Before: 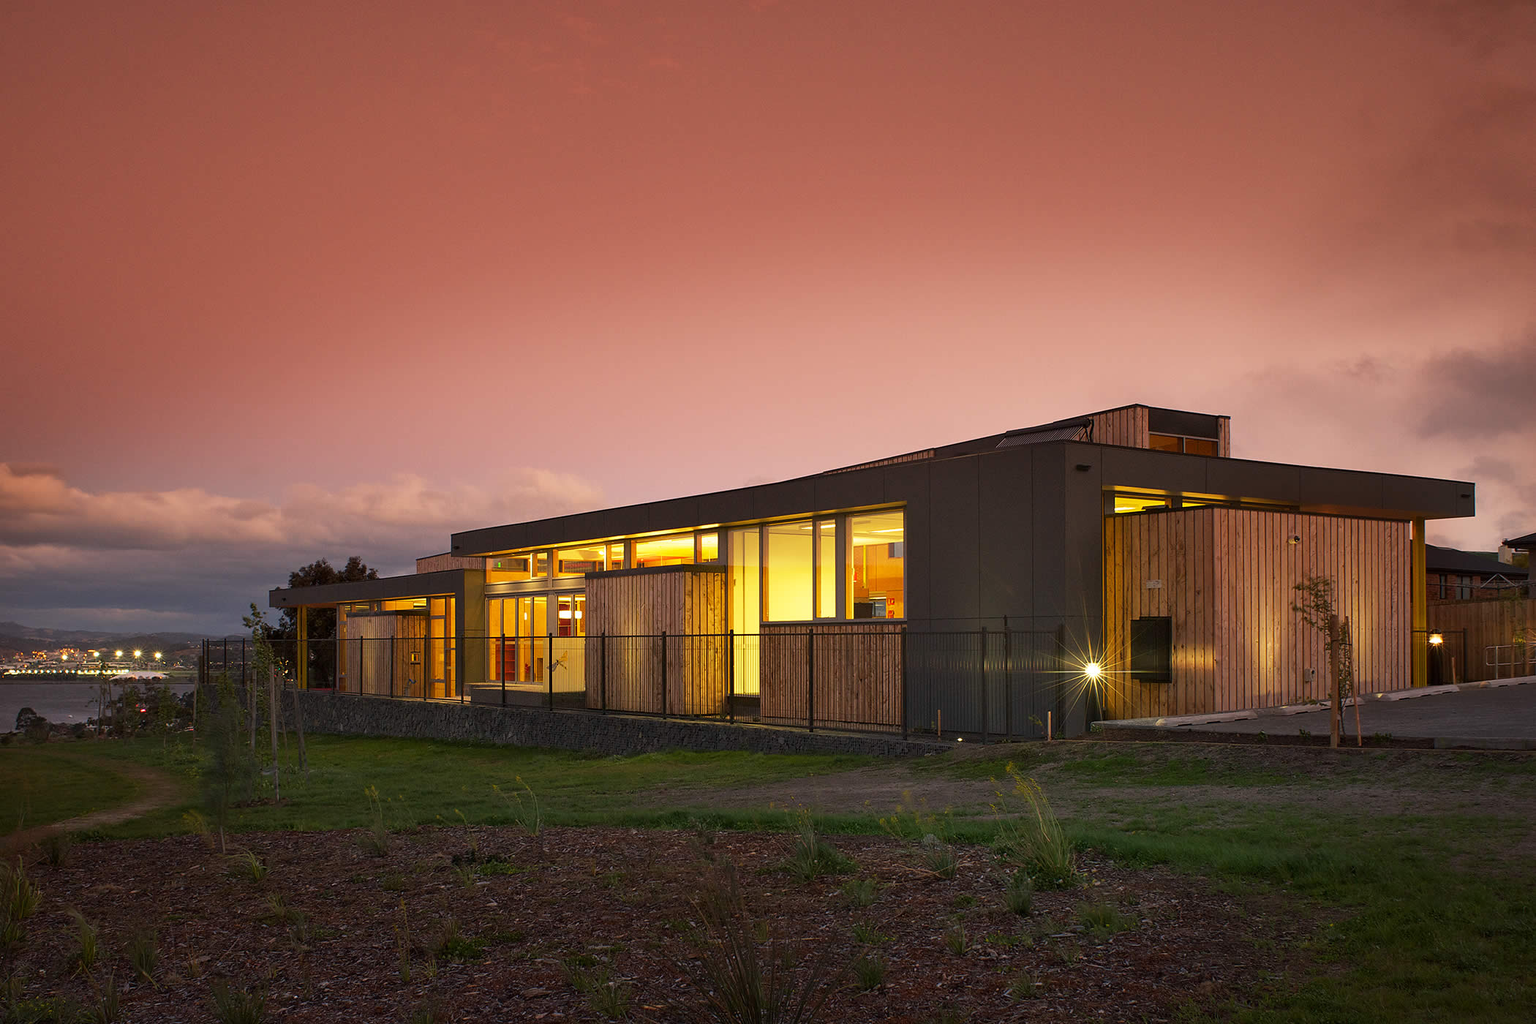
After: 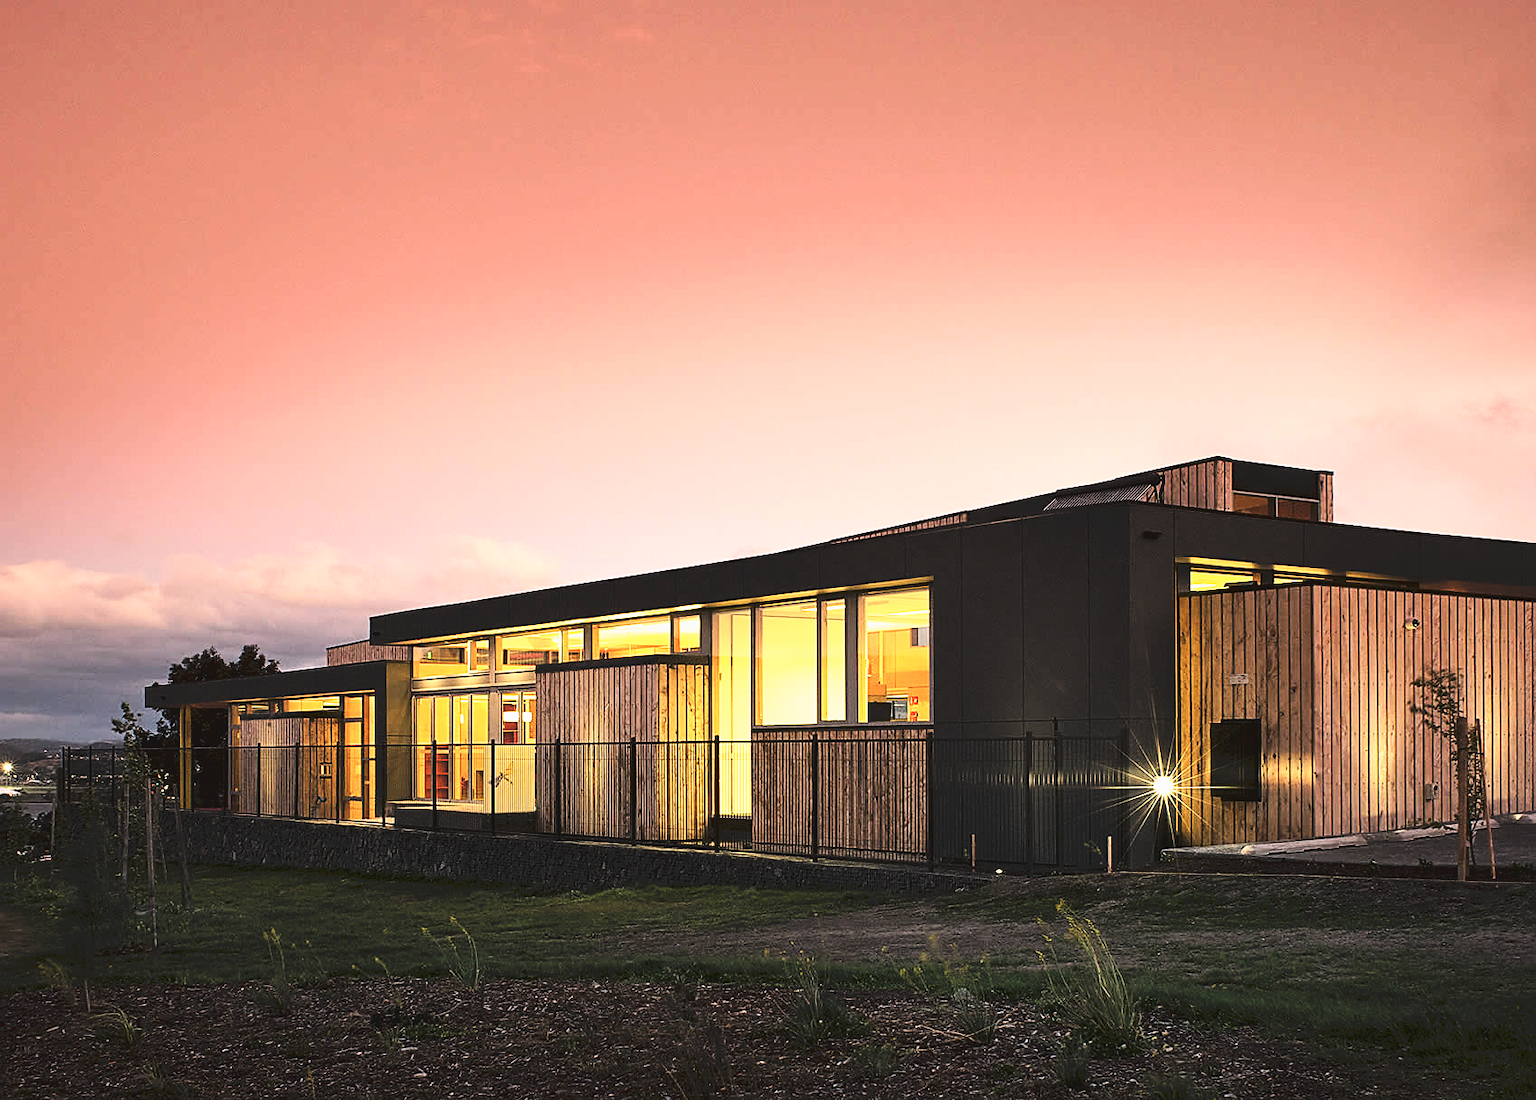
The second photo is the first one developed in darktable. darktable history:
tone curve: curves: ch0 [(0, 0) (0.003, 0.115) (0.011, 0.133) (0.025, 0.157) (0.044, 0.182) (0.069, 0.209) (0.1, 0.239) (0.136, 0.279) (0.177, 0.326) (0.224, 0.379) (0.277, 0.436) (0.335, 0.507) (0.399, 0.587) (0.468, 0.671) (0.543, 0.75) (0.623, 0.837) (0.709, 0.916) (0.801, 0.978) (0.898, 0.985) (1, 1)], preserve colors none
sharpen: on, module defaults
crop: left 9.929%, top 3.475%, right 9.188%, bottom 9.529%
filmic rgb: black relative exposure -5 EV, hardness 2.88, contrast 1.5
